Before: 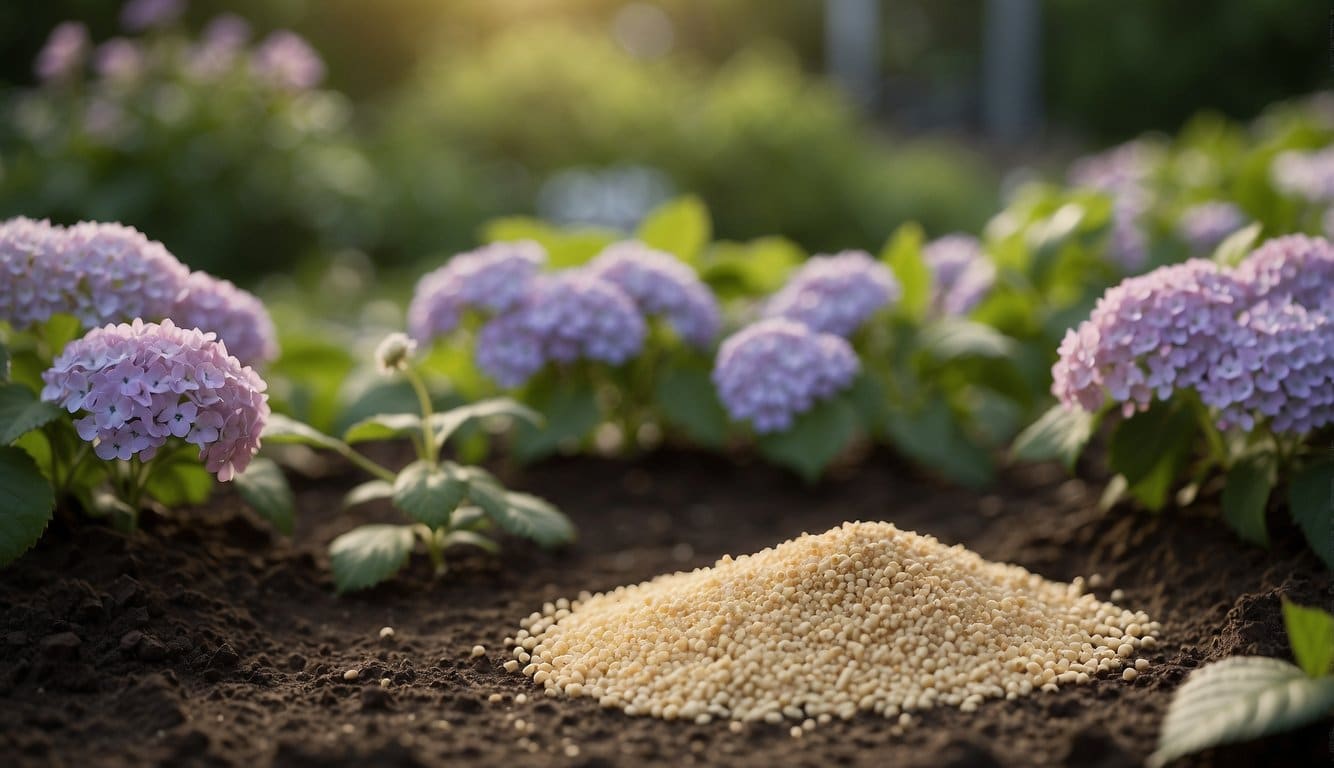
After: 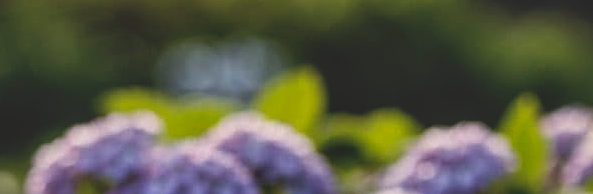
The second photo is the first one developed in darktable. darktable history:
sharpen: on, module defaults
local contrast: on, module defaults
base curve: curves: ch0 [(0, 0.02) (0.083, 0.036) (1, 1)], preserve colors none
crop: left 28.743%, top 16.827%, right 26.746%, bottom 57.829%
